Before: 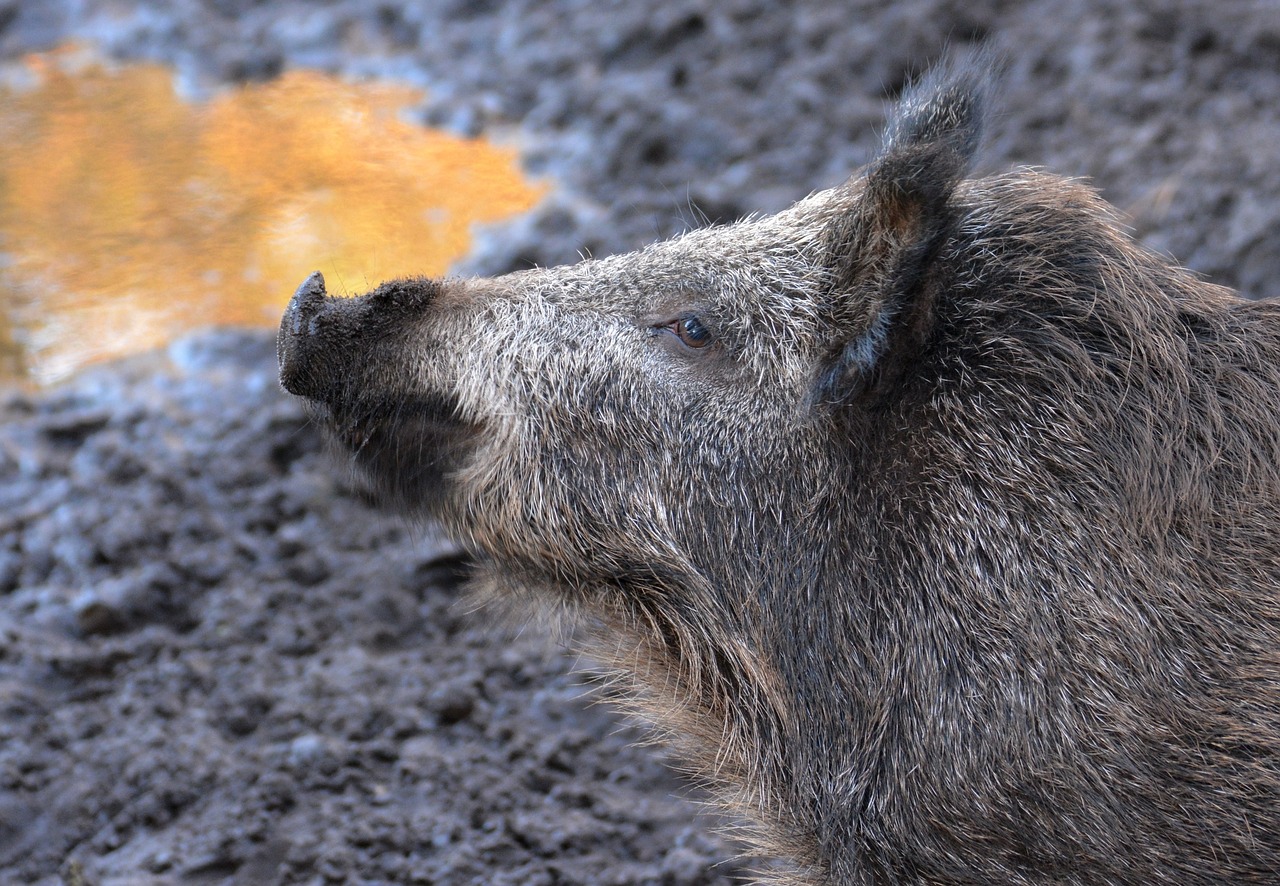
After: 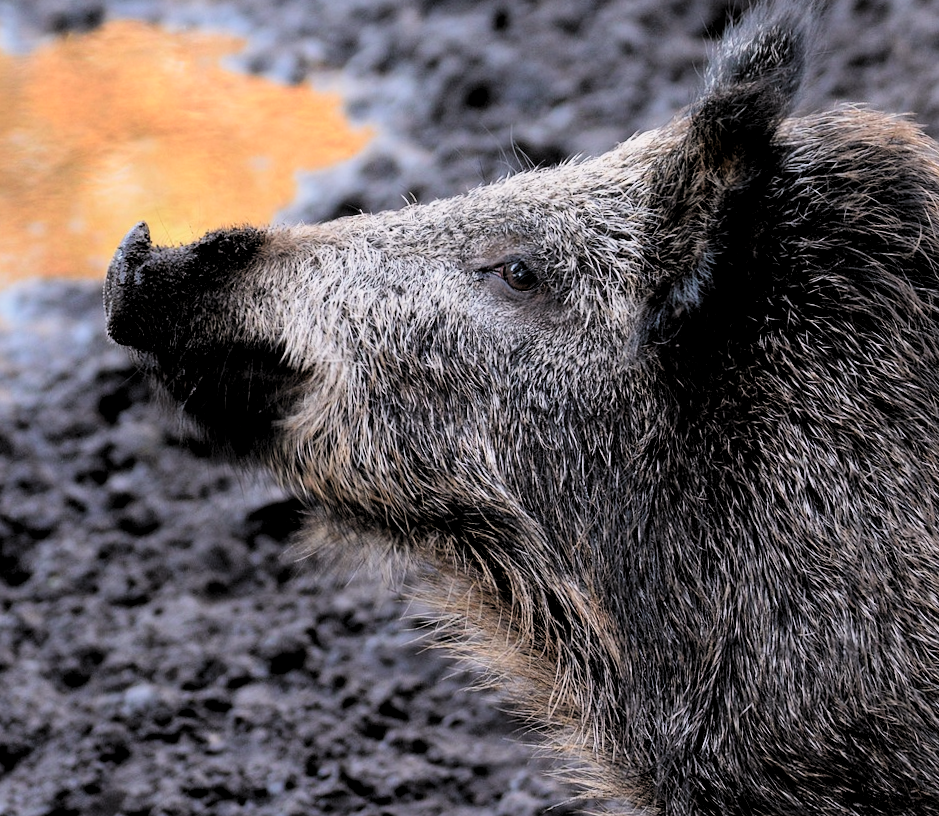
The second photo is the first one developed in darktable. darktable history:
rotate and perspective: rotation -1°, crop left 0.011, crop right 0.989, crop top 0.025, crop bottom 0.975
crop and rotate: left 13.15%, top 5.251%, right 12.609%
levels: levels [0.129, 0.519, 0.867]
white balance: red 1.009, blue 1.027
tone curve: curves: ch0 [(0, 0) (0.091, 0.066) (0.184, 0.16) (0.491, 0.519) (0.748, 0.765) (1, 0.919)]; ch1 [(0, 0) (0.179, 0.173) (0.322, 0.32) (0.424, 0.424) (0.502, 0.504) (0.56, 0.578) (0.631, 0.675) (0.777, 0.806) (1, 1)]; ch2 [(0, 0) (0.434, 0.447) (0.483, 0.487) (0.547, 0.573) (0.676, 0.673) (1, 1)], color space Lab, independent channels, preserve colors none
tone equalizer: on, module defaults
filmic rgb: black relative exposure -7.65 EV, white relative exposure 4.56 EV, hardness 3.61
